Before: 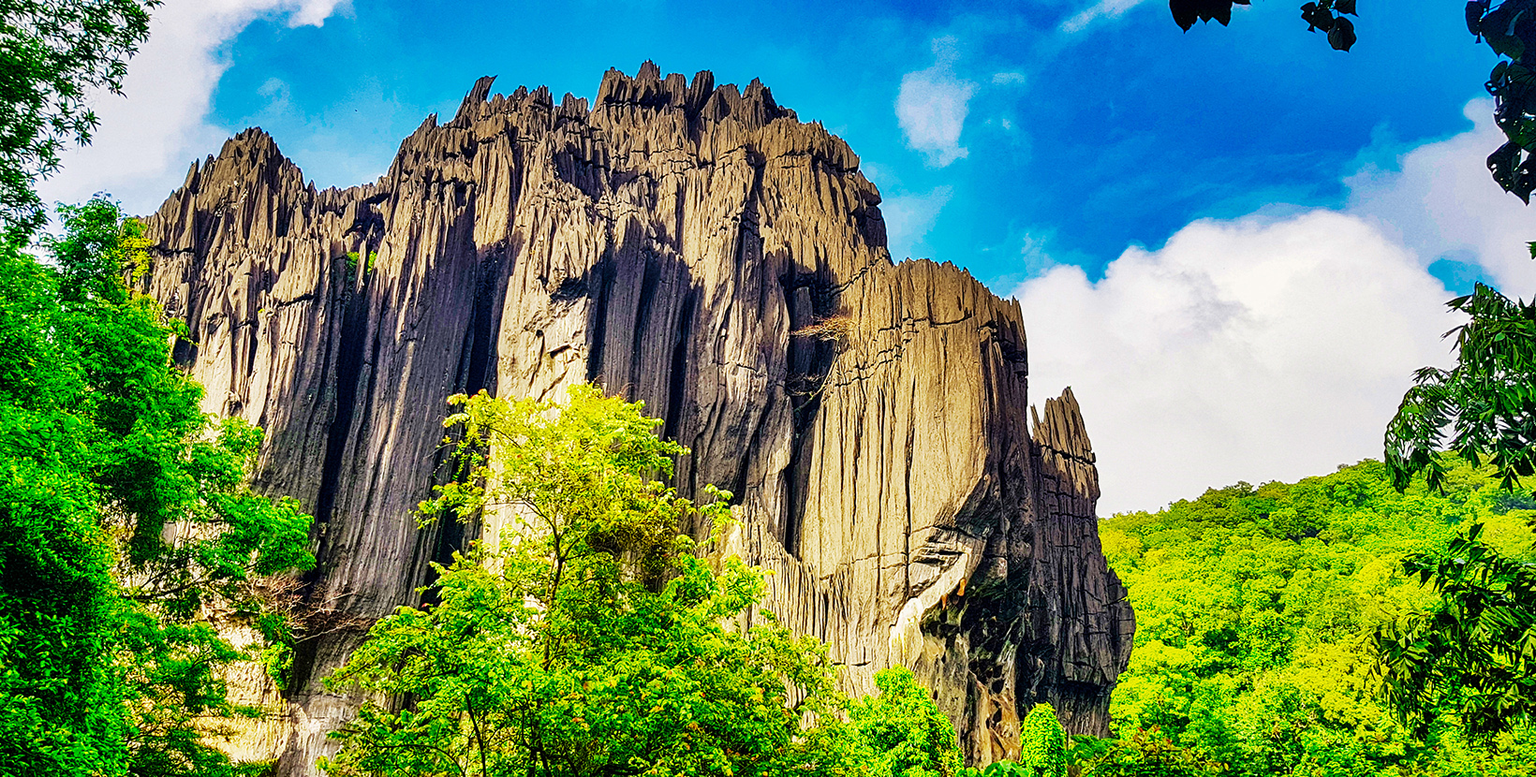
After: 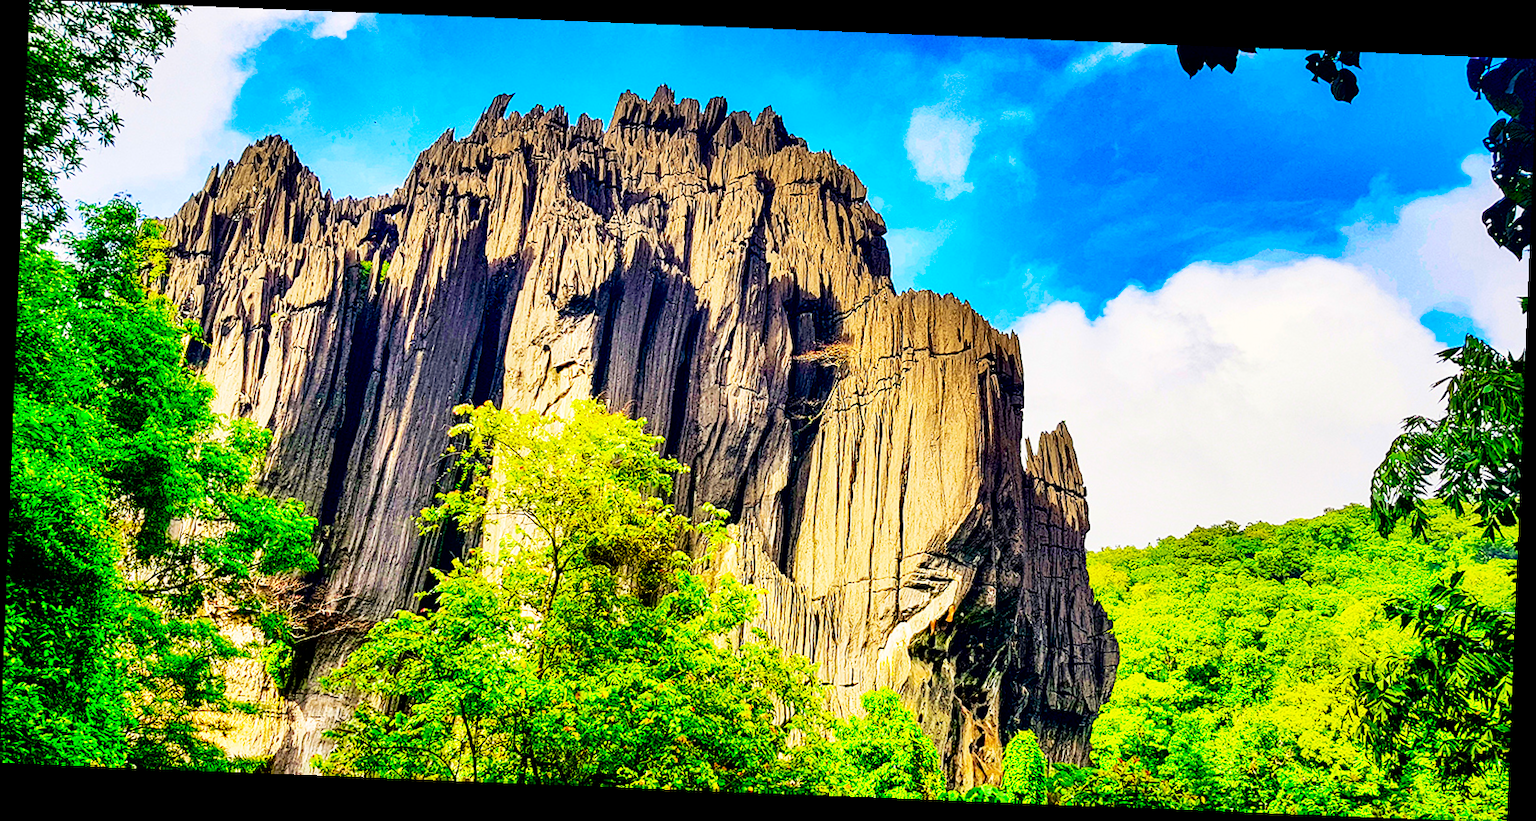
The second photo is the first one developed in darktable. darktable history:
exposure: black level correction 0.01, exposure 0.011 EV, compensate highlight preservation false
contrast brightness saturation: contrast 0.2, brightness 0.16, saturation 0.22
rotate and perspective: rotation 2.27°, automatic cropping off
